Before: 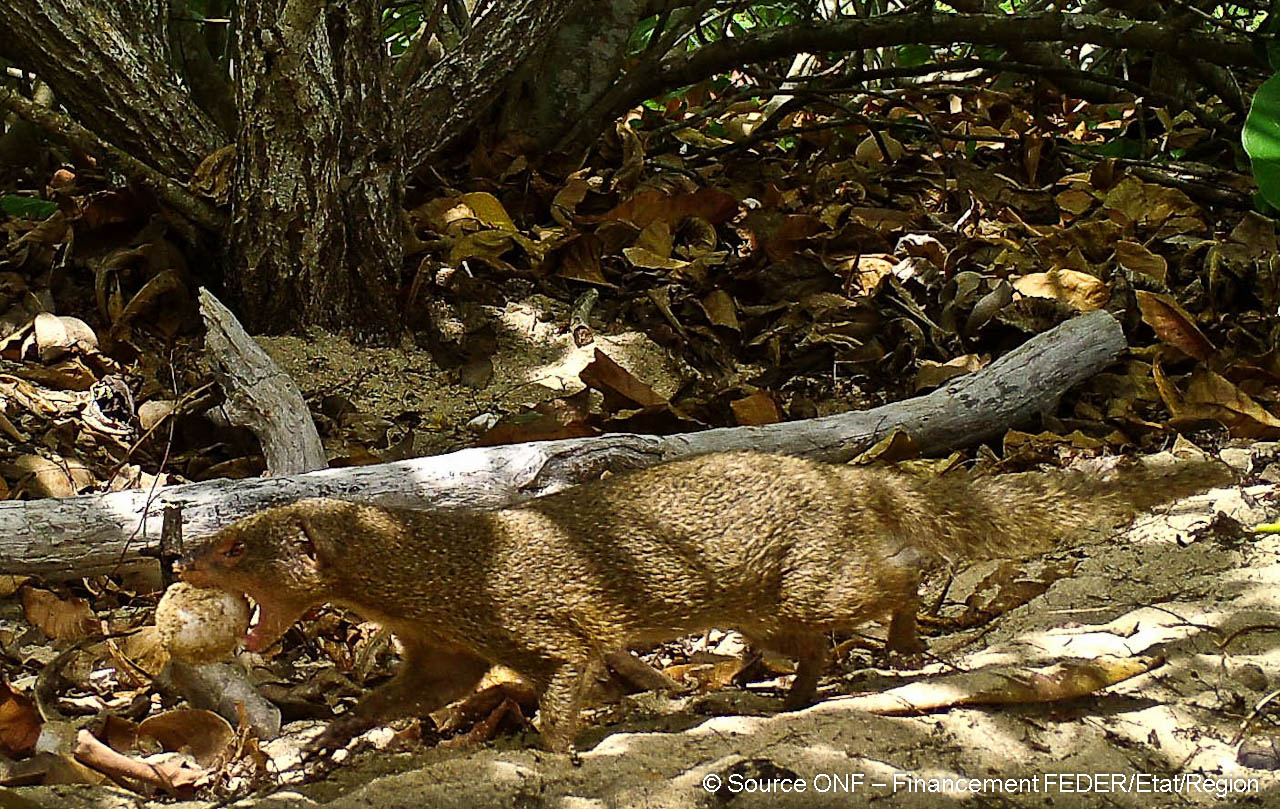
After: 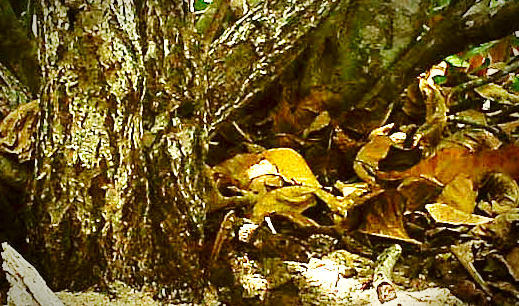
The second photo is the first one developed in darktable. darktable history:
vignetting: fall-off start 70.97%, brightness -0.584, saturation -0.118, width/height ratio 1.333
color correction: highlights a* -1.43, highlights b* 10.12, shadows a* 0.395, shadows b* 19.35
base curve: curves: ch0 [(0, 0) (0.028, 0.03) (0.121, 0.232) (0.46, 0.748) (0.859, 0.968) (1, 1)], preserve colors none
exposure: black level correction 0, exposure 2 EV, compensate highlight preservation false
crop: left 15.452%, top 5.459%, right 43.956%, bottom 56.62%
